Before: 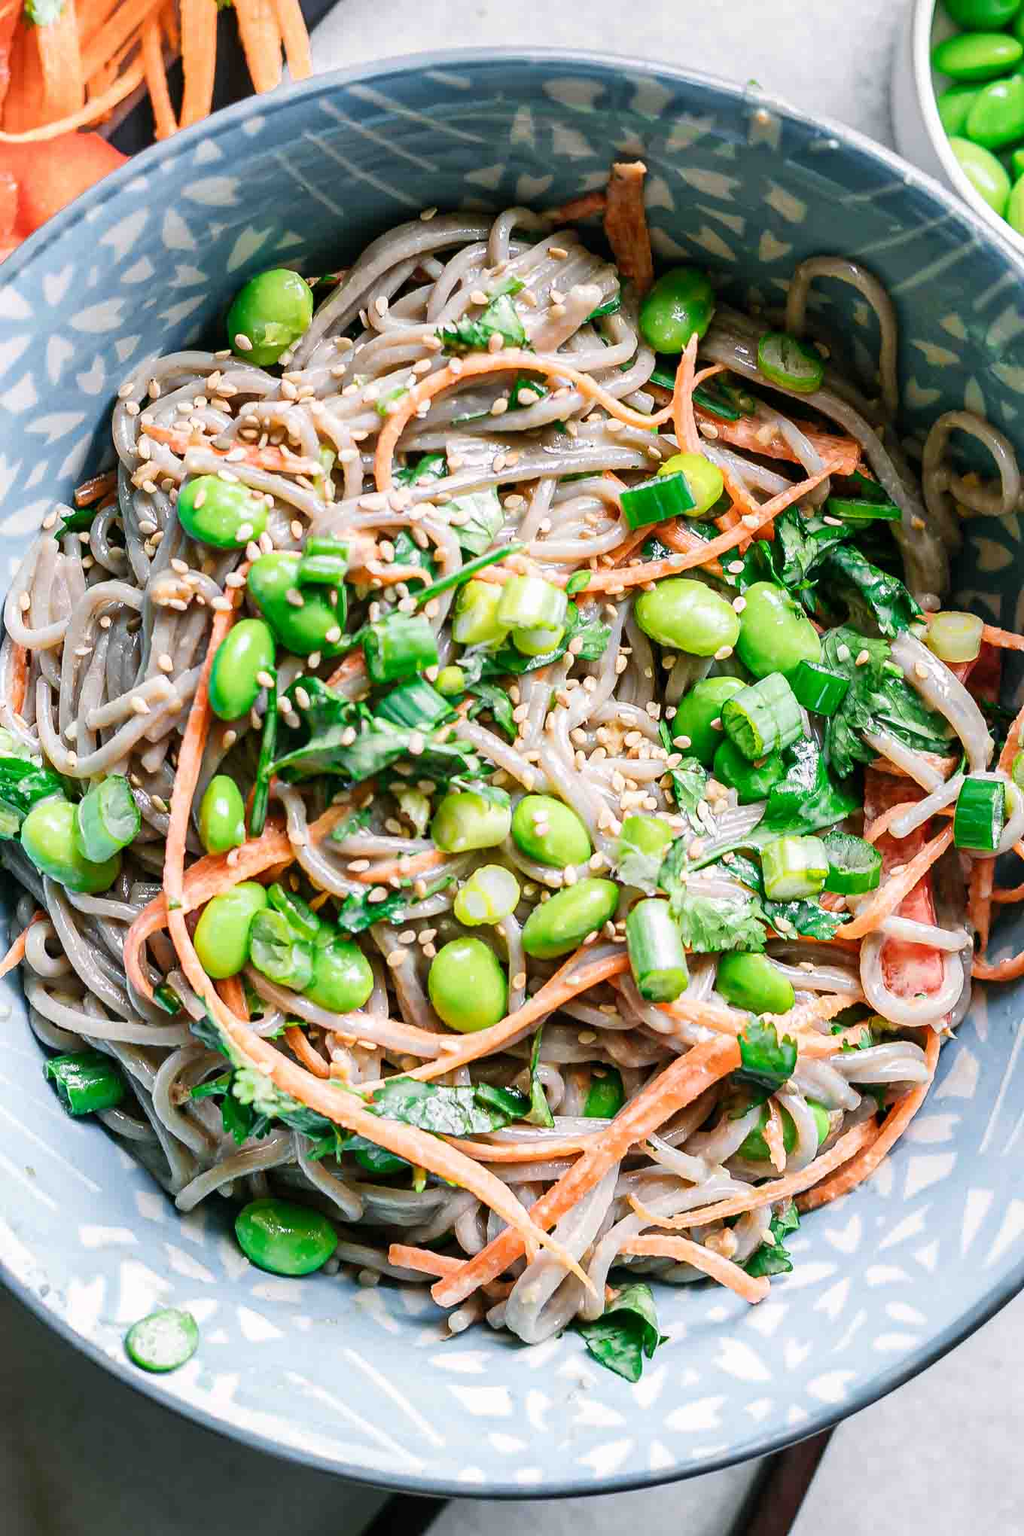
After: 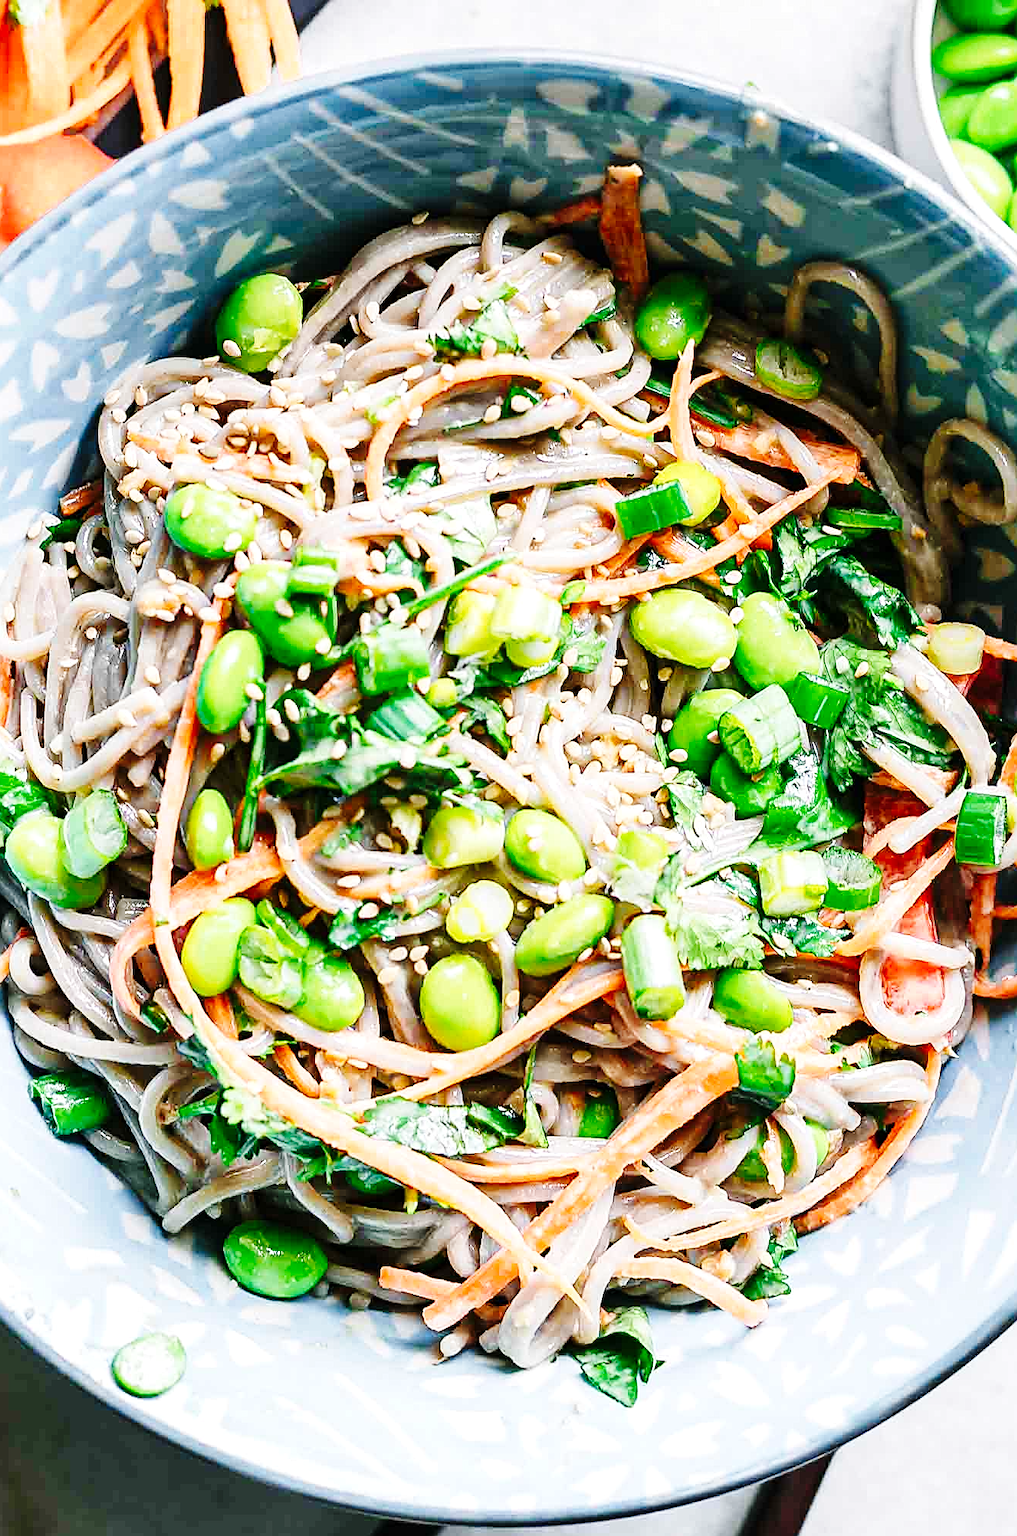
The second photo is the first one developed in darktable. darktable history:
base curve: curves: ch0 [(0, 0) (0.036, 0.025) (0.121, 0.166) (0.206, 0.329) (0.605, 0.79) (1, 1)], preserve colors none
sharpen: on, module defaults
crop and rotate: left 1.561%, right 0.756%, bottom 1.747%
exposure: exposure 0.188 EV, compensate exposure bias true, compensate highlight preservation false
